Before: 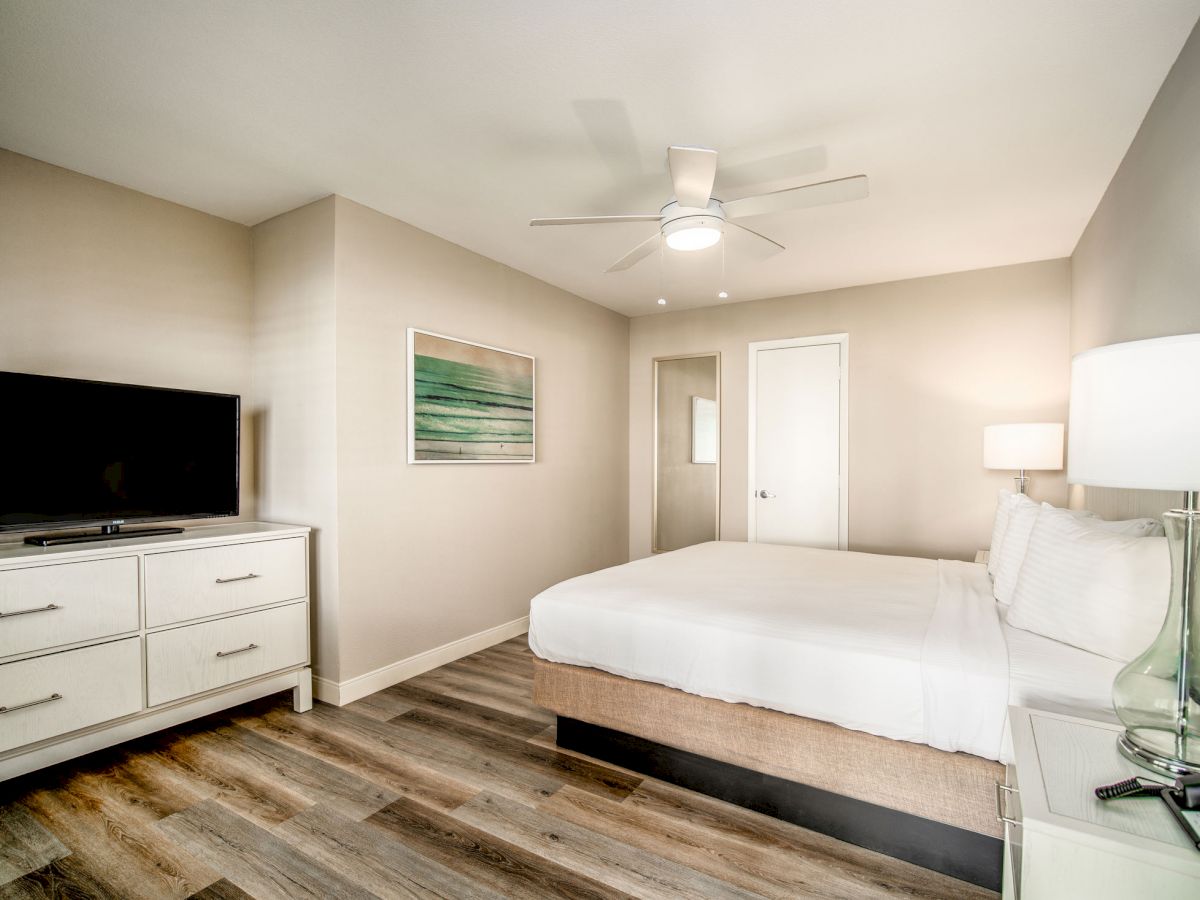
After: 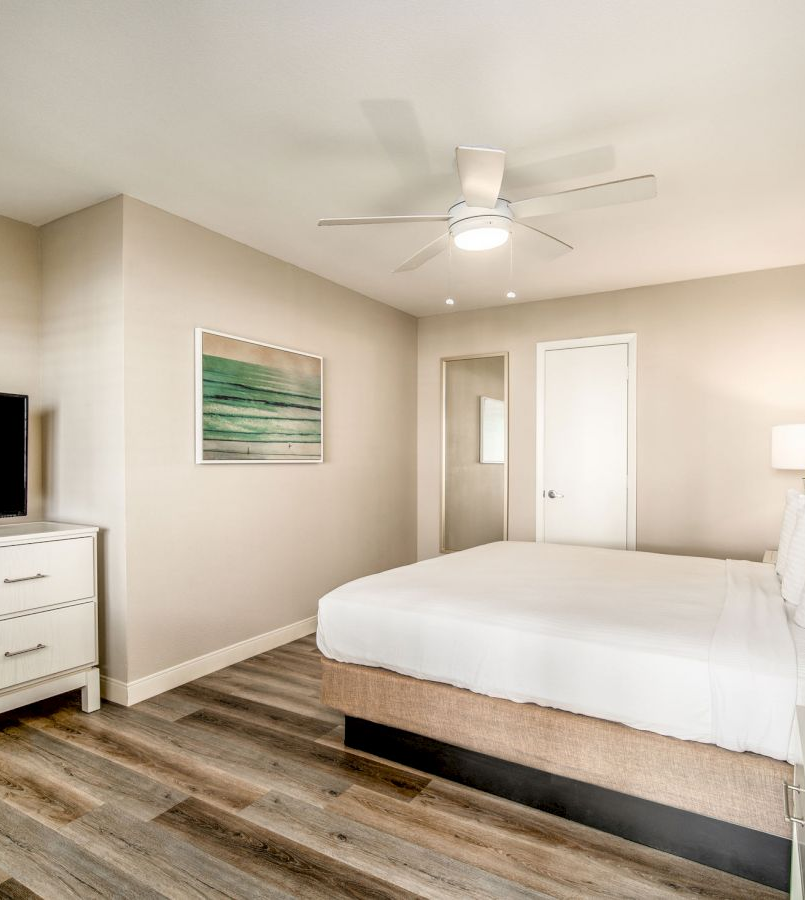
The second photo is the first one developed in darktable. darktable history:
crop and rotate: left 17.68%, right 15.207%
tone equalizer: on, module defaults
